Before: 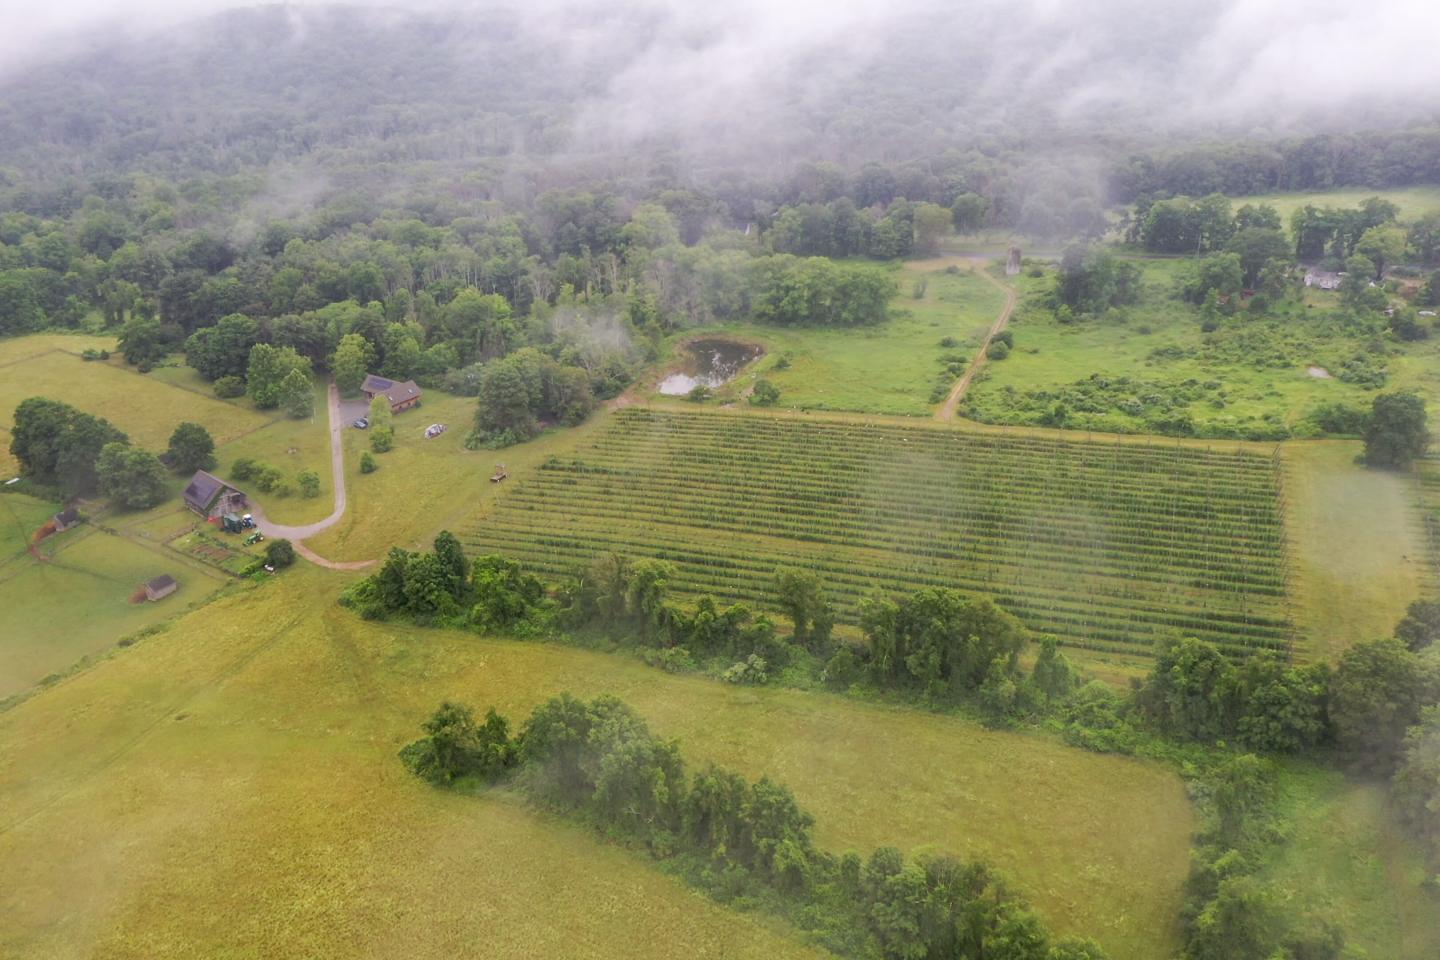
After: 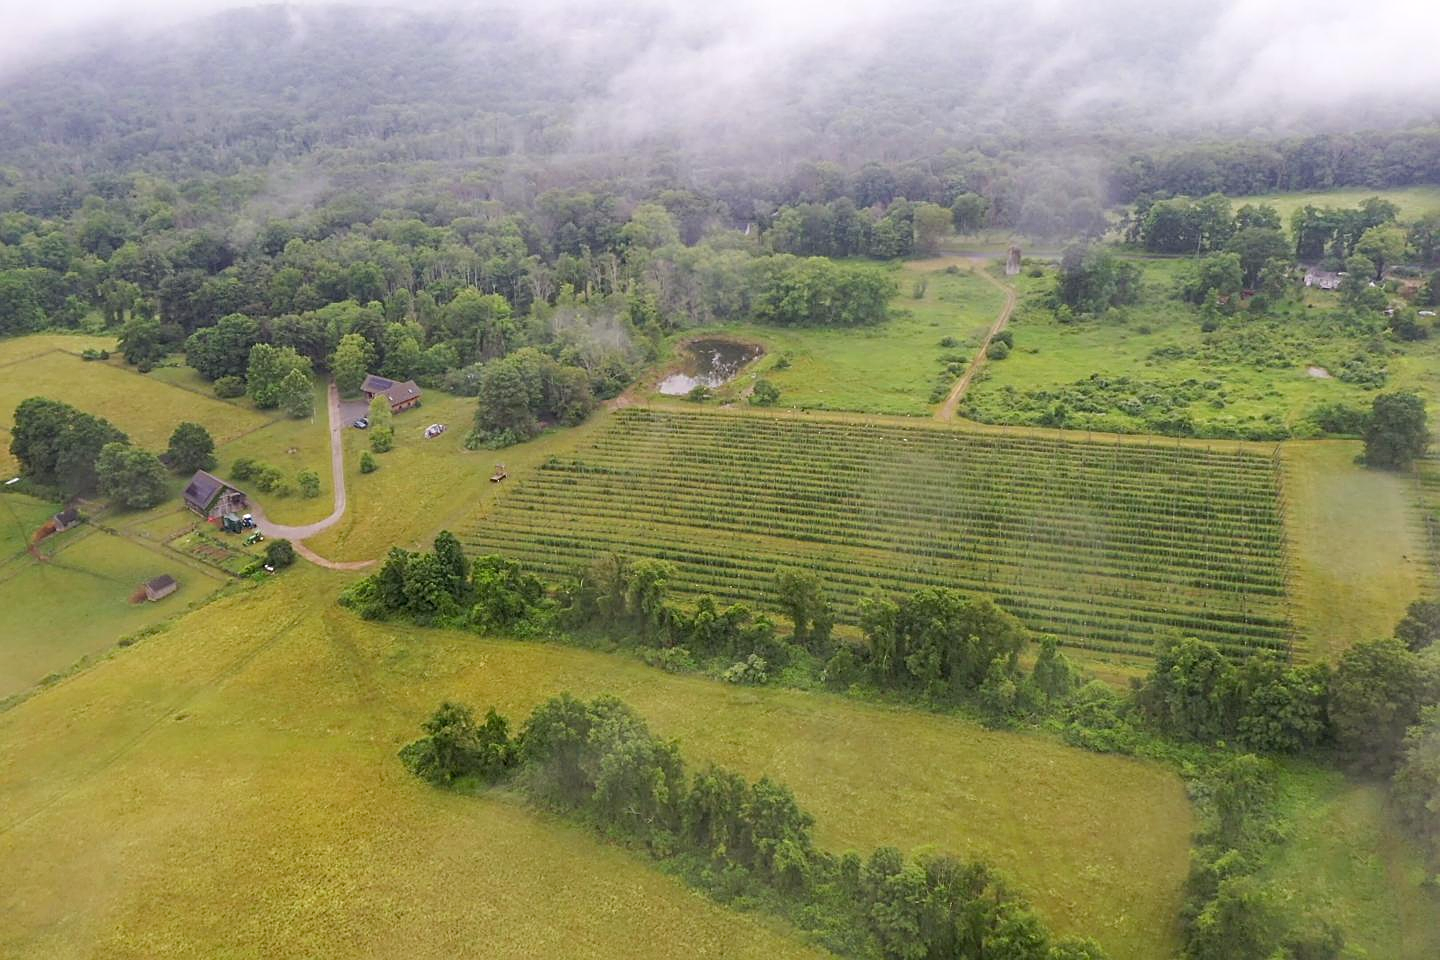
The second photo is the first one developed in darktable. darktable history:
sharpen: on, module defaults
haze removal: strength 0.29, distance 0.25, compatibility mode true, adaptive false
shadows and highlights: shadows -23.08, highlights 46.15, soften with gaussian
